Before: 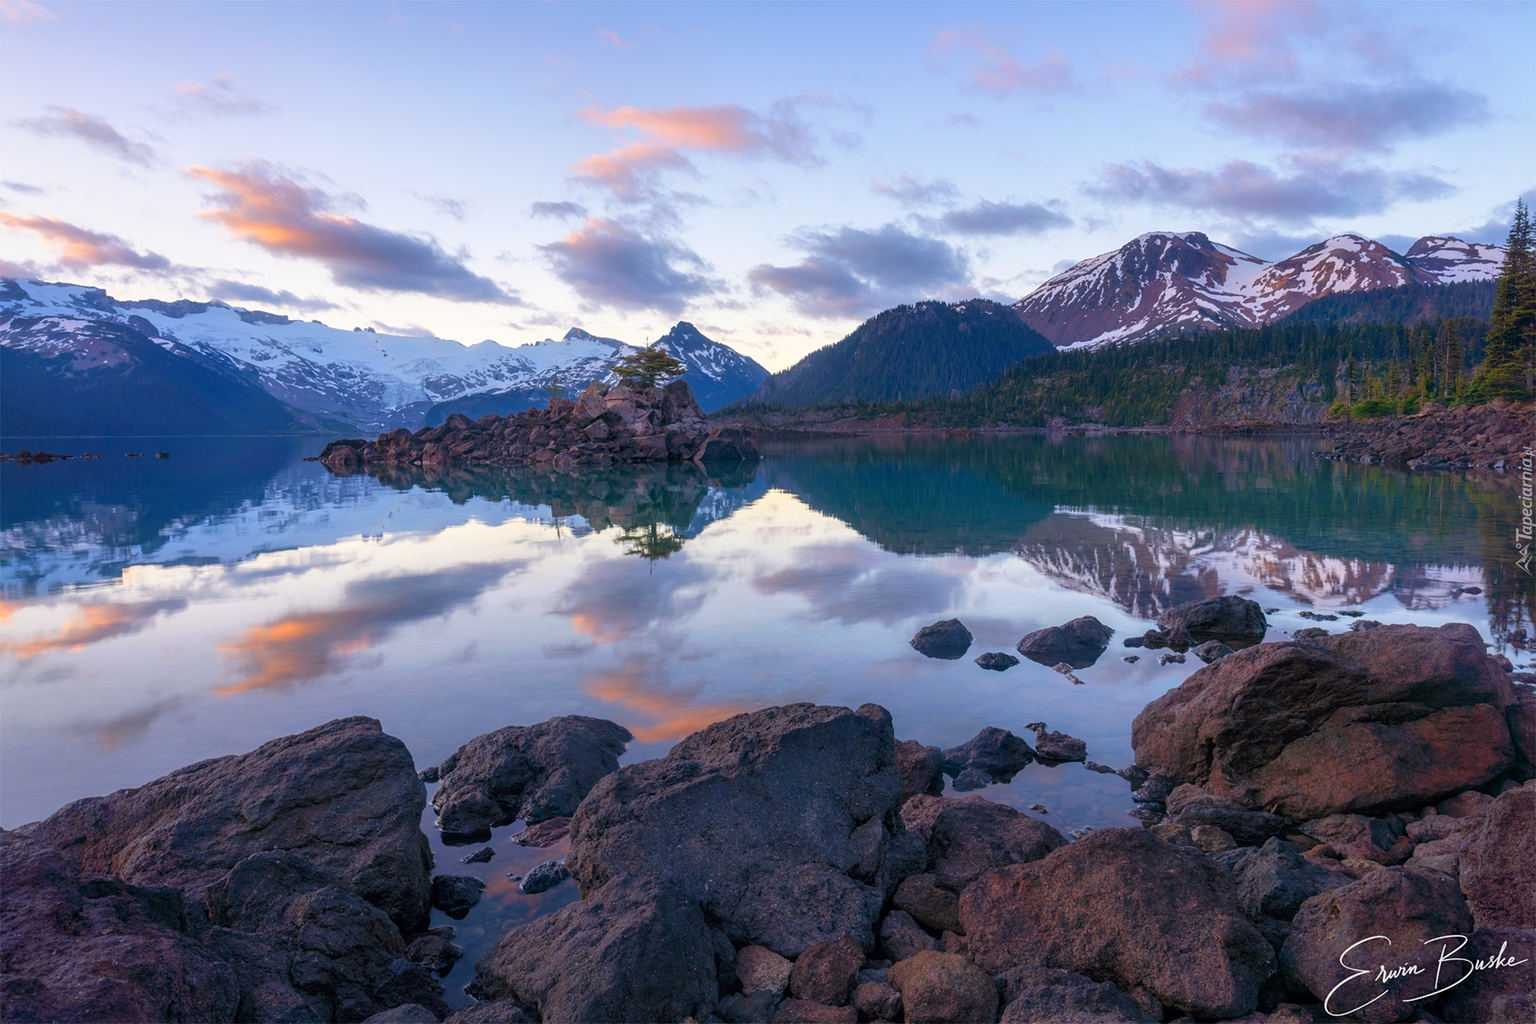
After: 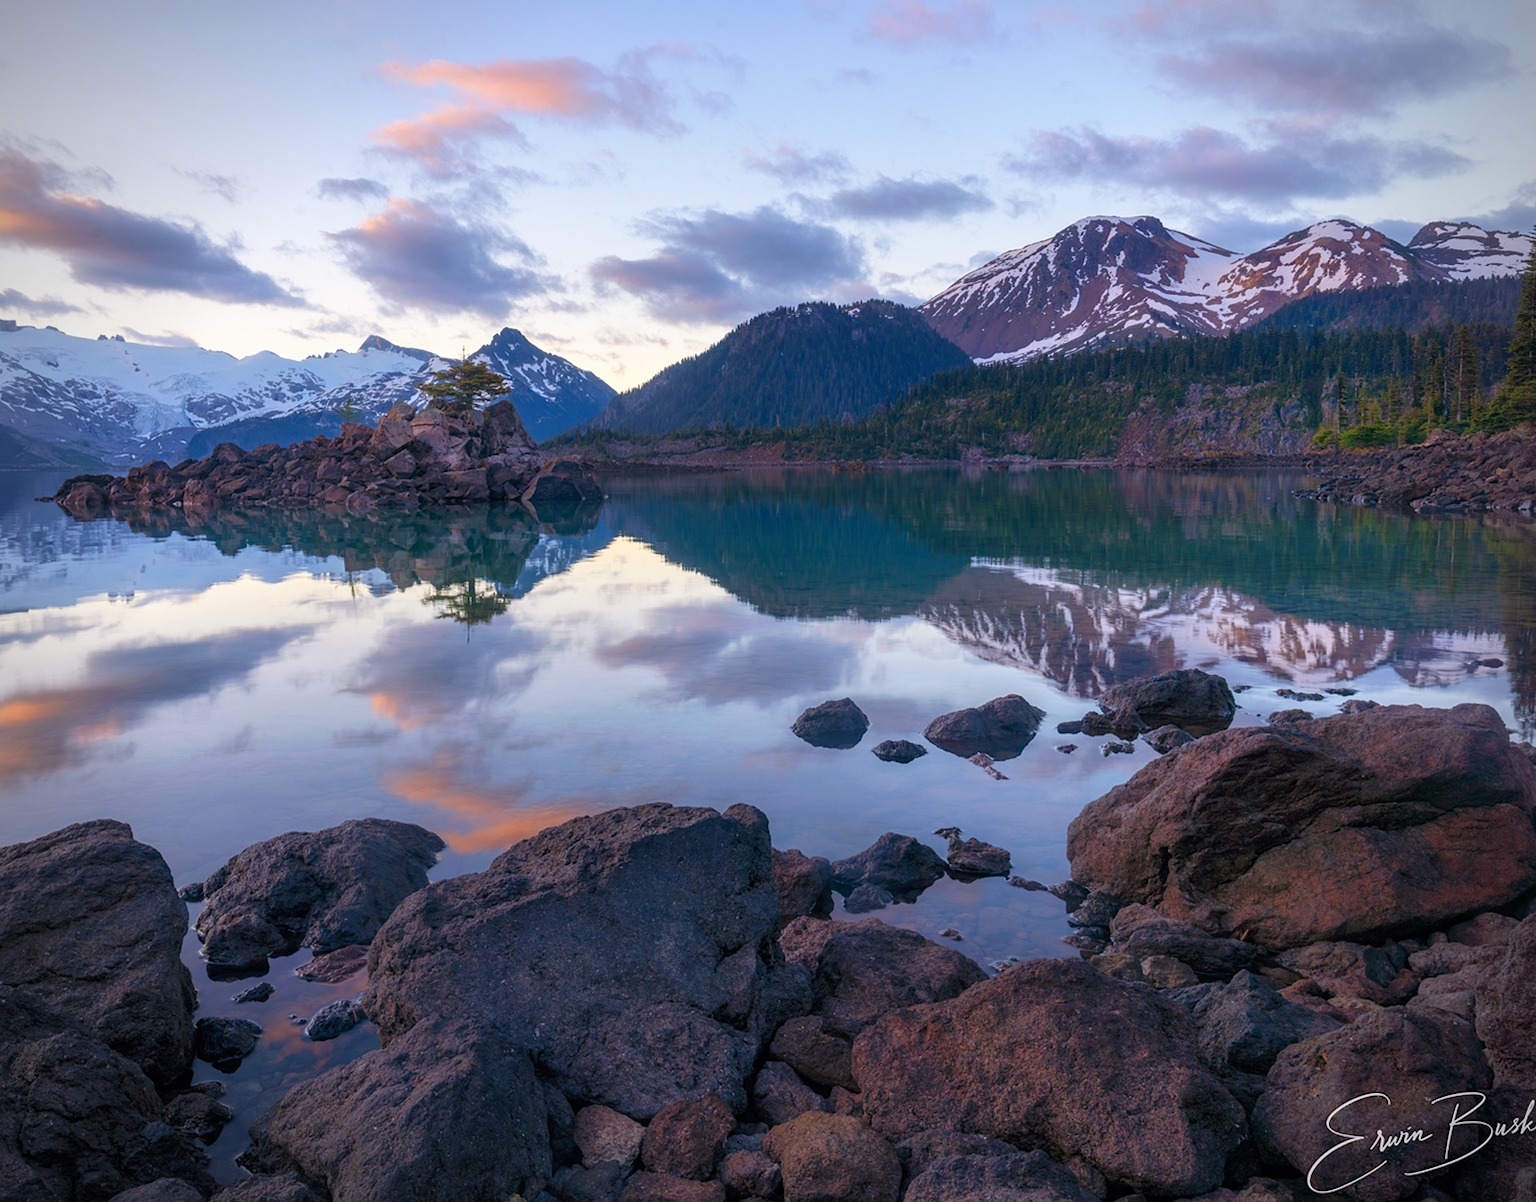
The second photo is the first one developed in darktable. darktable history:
vignetting: unbound false
crop and rotate: left 17.959%, top 5.771%, right 1.742%
